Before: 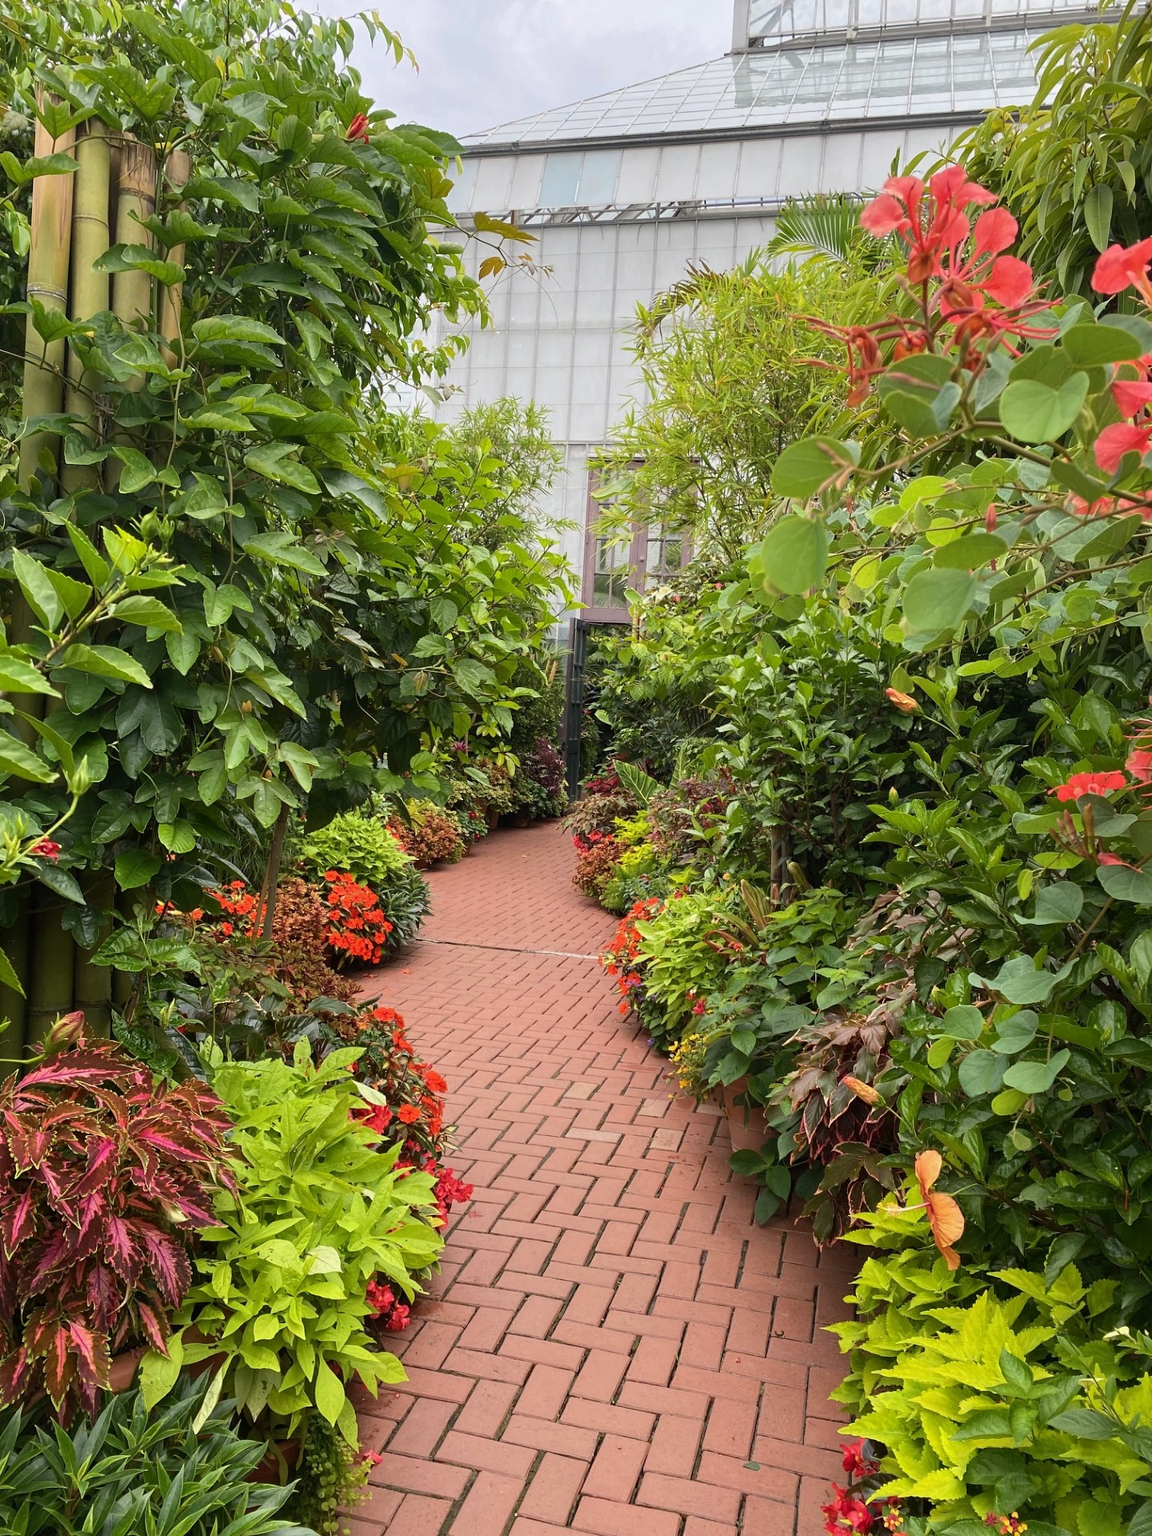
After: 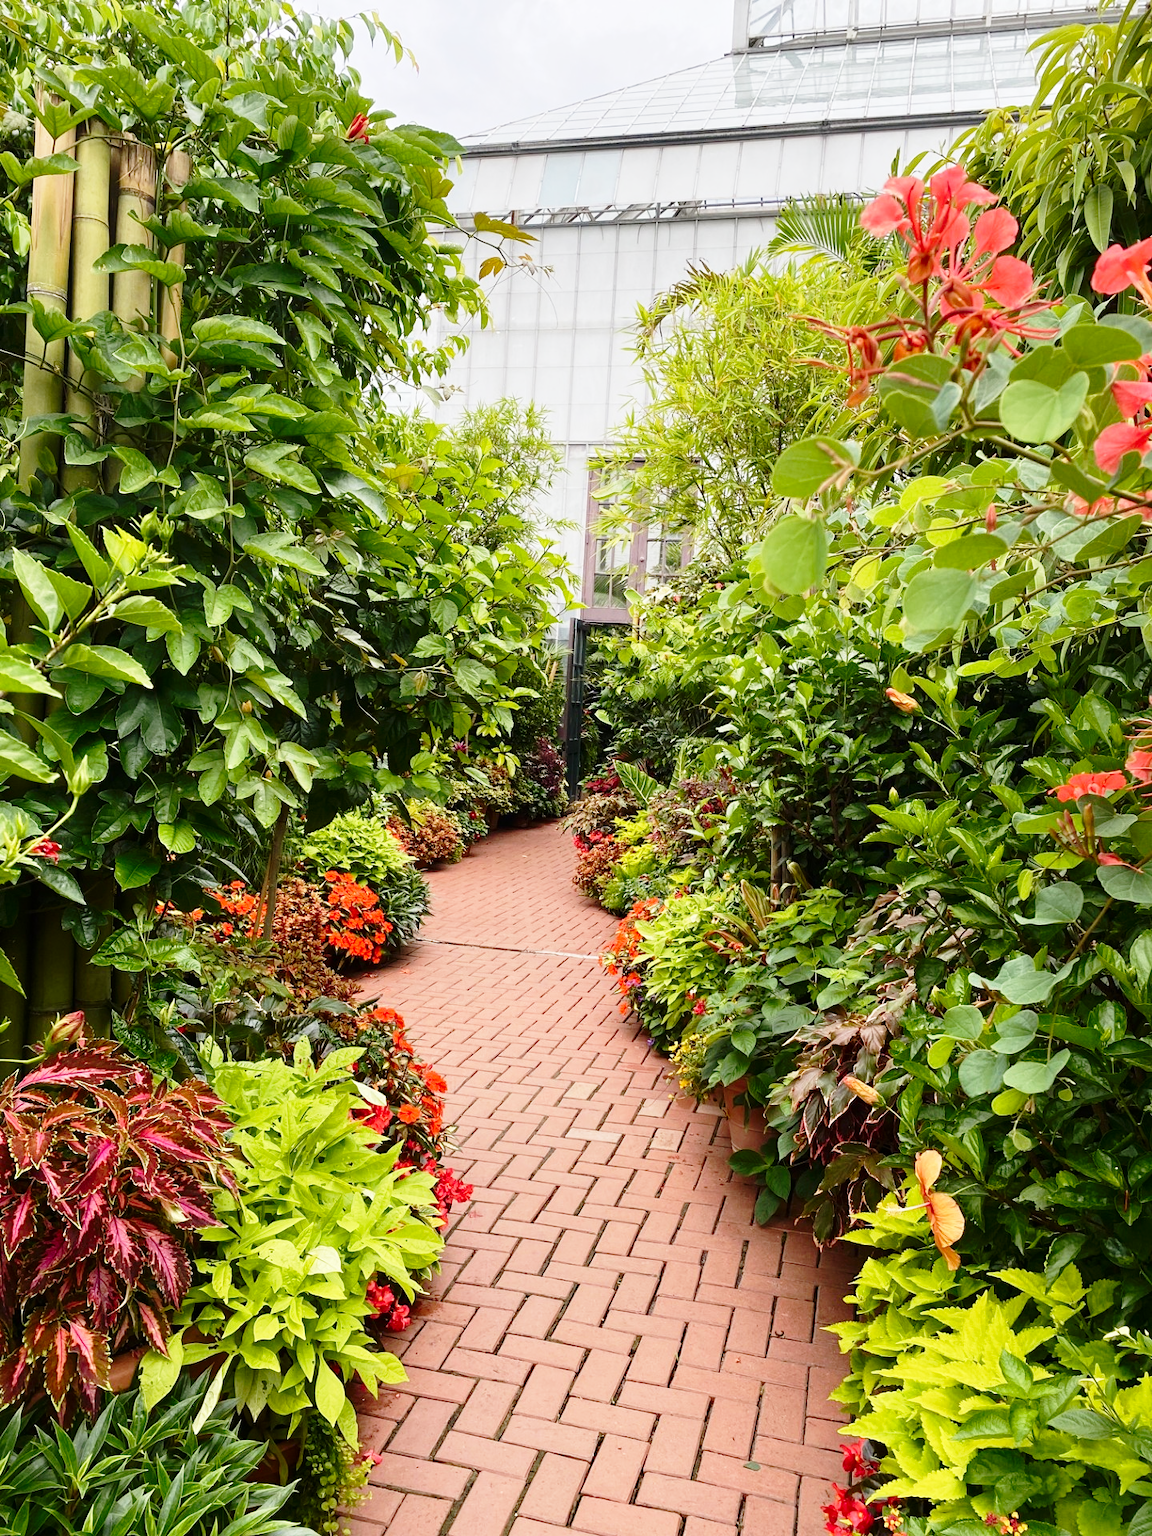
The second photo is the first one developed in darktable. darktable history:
contrast brightness saturation: brightness -0.096
base curve: curves: ch0 [(0, 0) (0.028, 0.03) (0.121, 0.232) (0.46, 0.748) (0.859, 0.968) (1, 1)], preserve colors none
